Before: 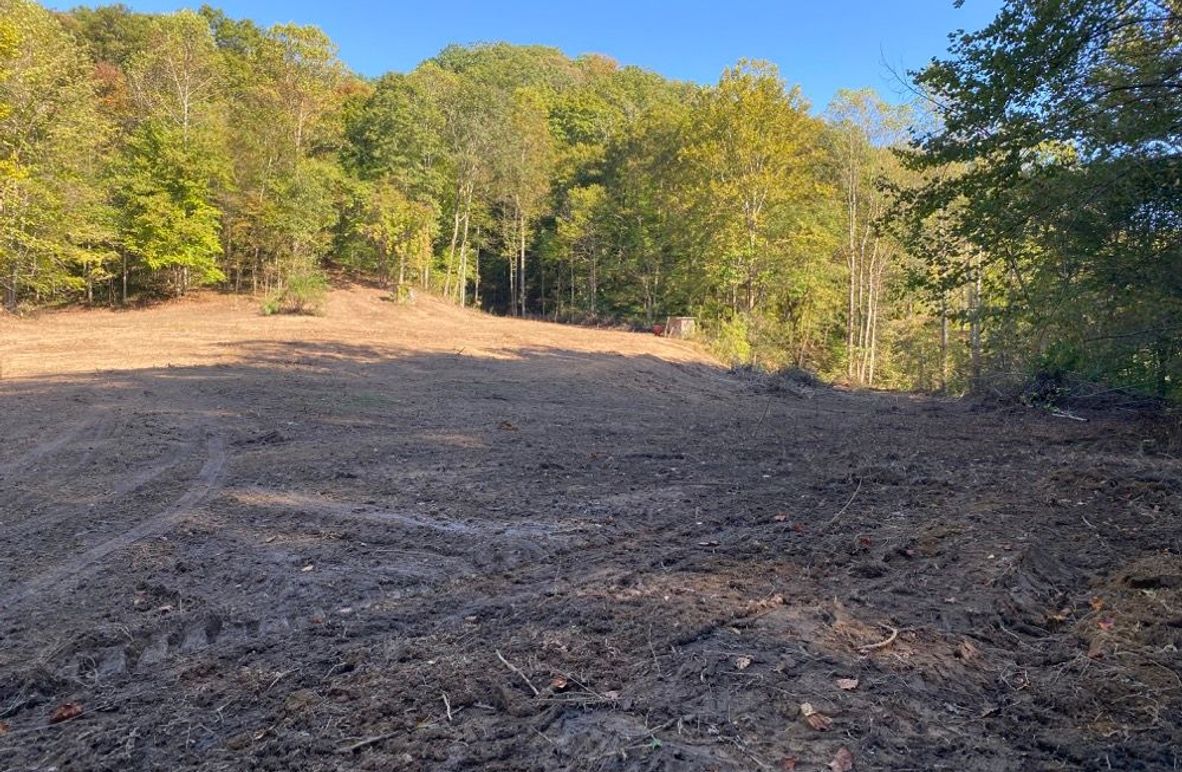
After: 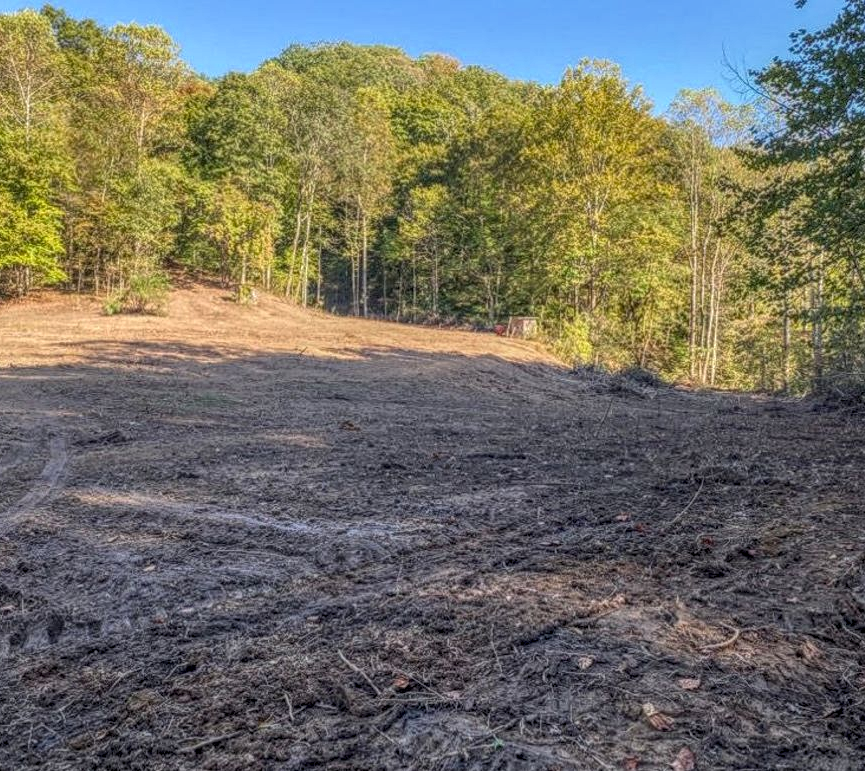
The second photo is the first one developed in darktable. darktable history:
crop: left 13.443%, right 13.31%
local contrast: highlights 0%, shadows 0%, detail 200%, midtone range 0.25
